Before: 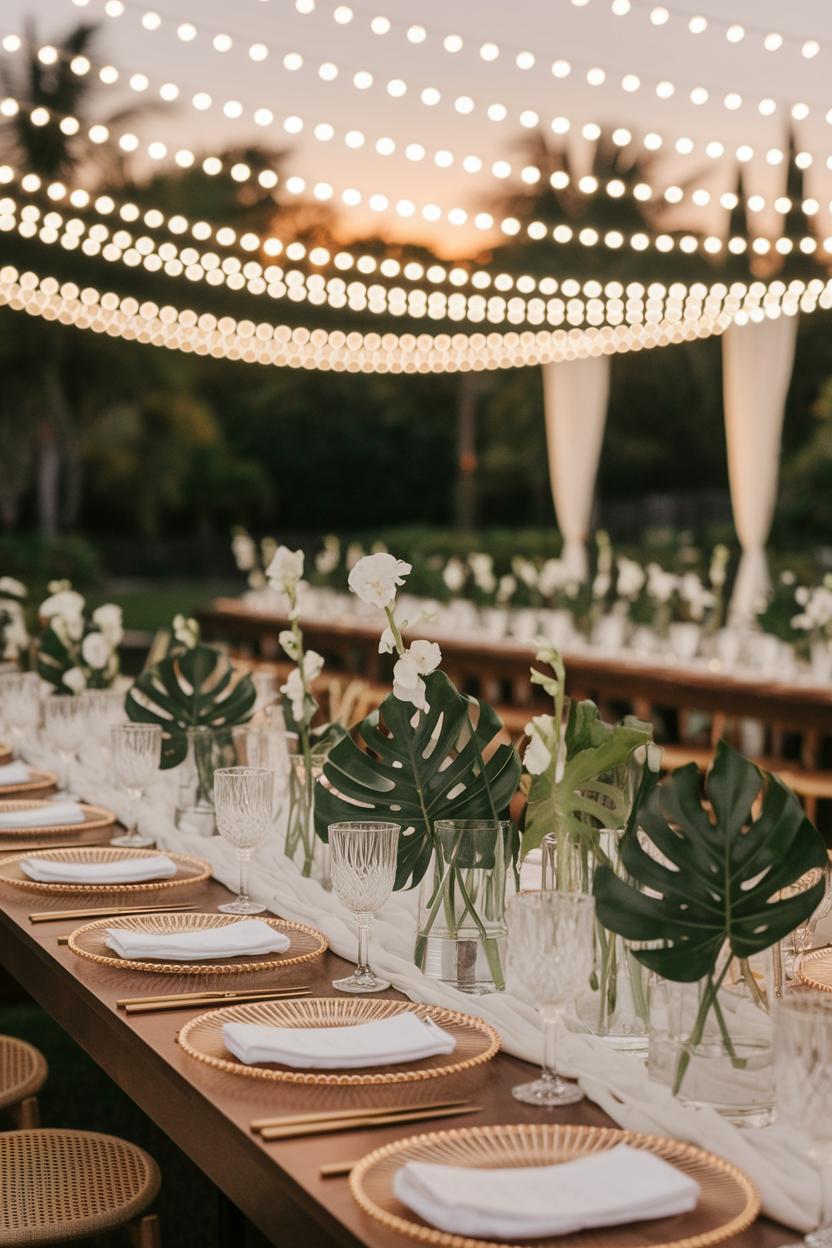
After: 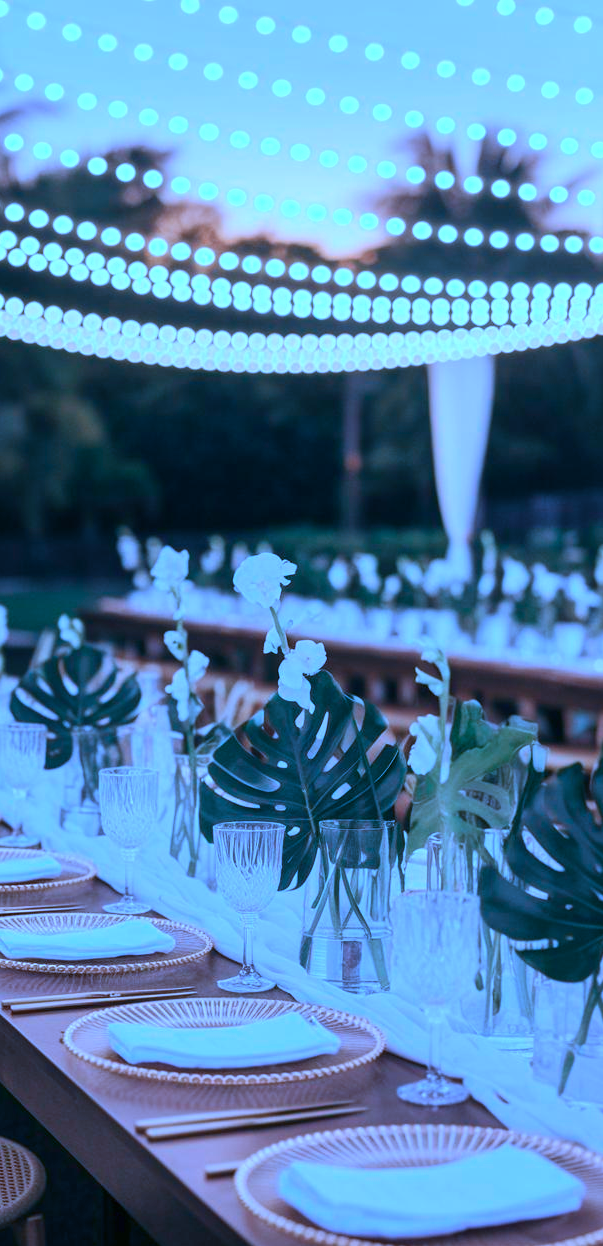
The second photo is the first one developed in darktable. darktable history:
tone equalizer: edges refinement/feathering 500, mask exposure compensation -1.57 EV, preserve details no
crop: left 13.864%, top 0%, right 13.387%
color calibration: illuminant as shot in camera, x 0.484, y 0.431, temperature 2424.04 K
exposure: exposure 0.195 EV, compensate highlight preservation false
